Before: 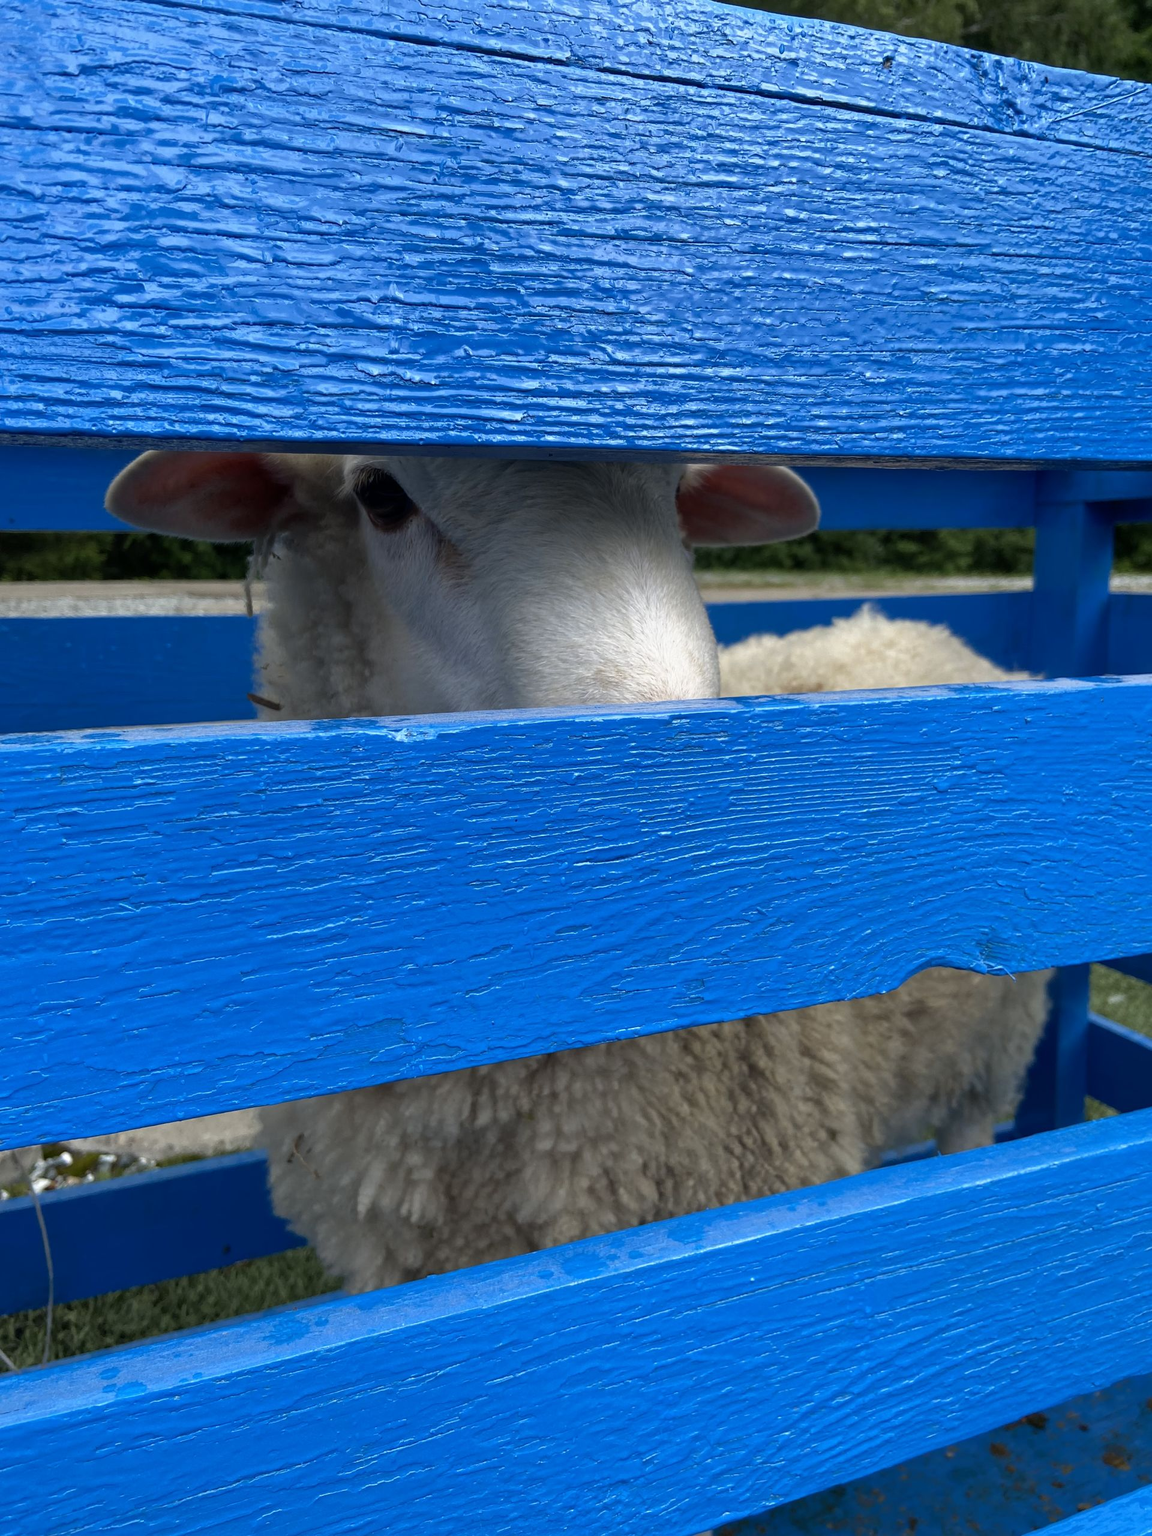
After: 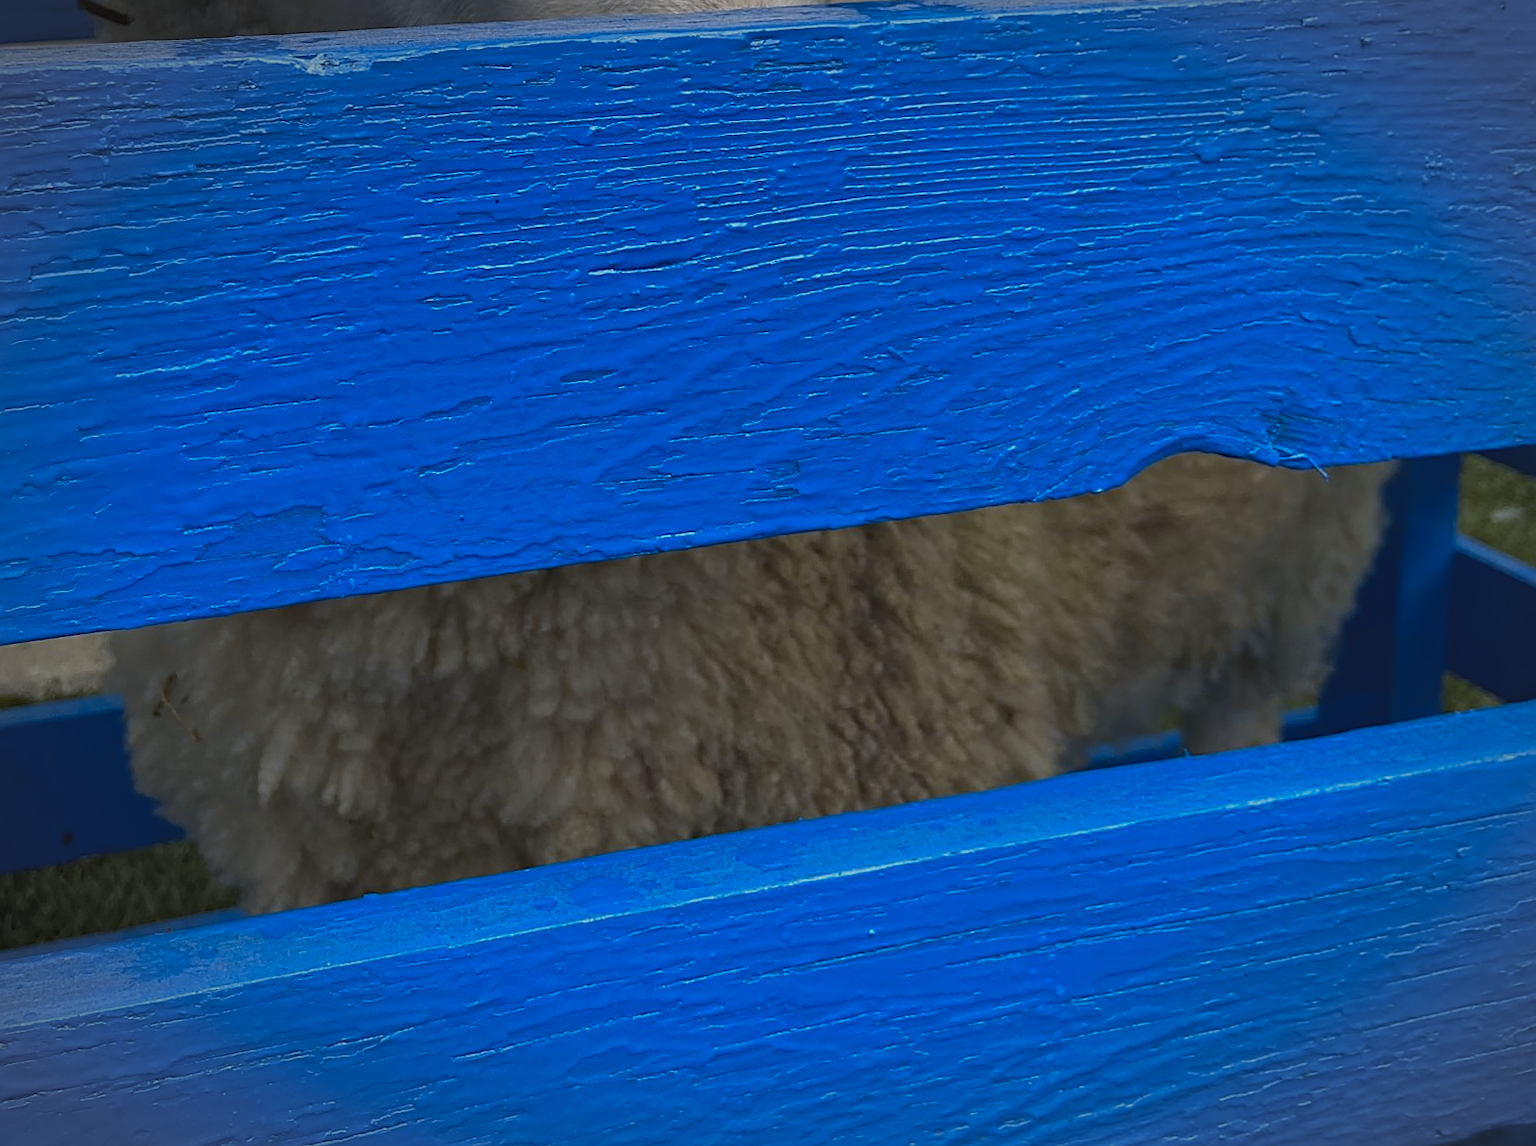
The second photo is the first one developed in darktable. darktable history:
vignetting: automatic ratio true
color contrast: green-magenta contrast 0.85, blue-yellow contrast 1.25, unbound 0
rotate and perspective: rotation 0.062°, lens shift (vertical) 0.115, lens shift (horizontal) -0.133, crop left 0.047, crop right 0.94, crop top 0.061, crop bottom 0.94
sharpen: on, module defaults
white balance: red 0.983, blue 1.036
crop and rotate: left 13.306%, top 48.129%, bottom 2.928%
haze removal: compatibility mode true, adaptive false
exposure: black level correction -0.016, exposure -1.018 EV, compensate highlight preservation false
